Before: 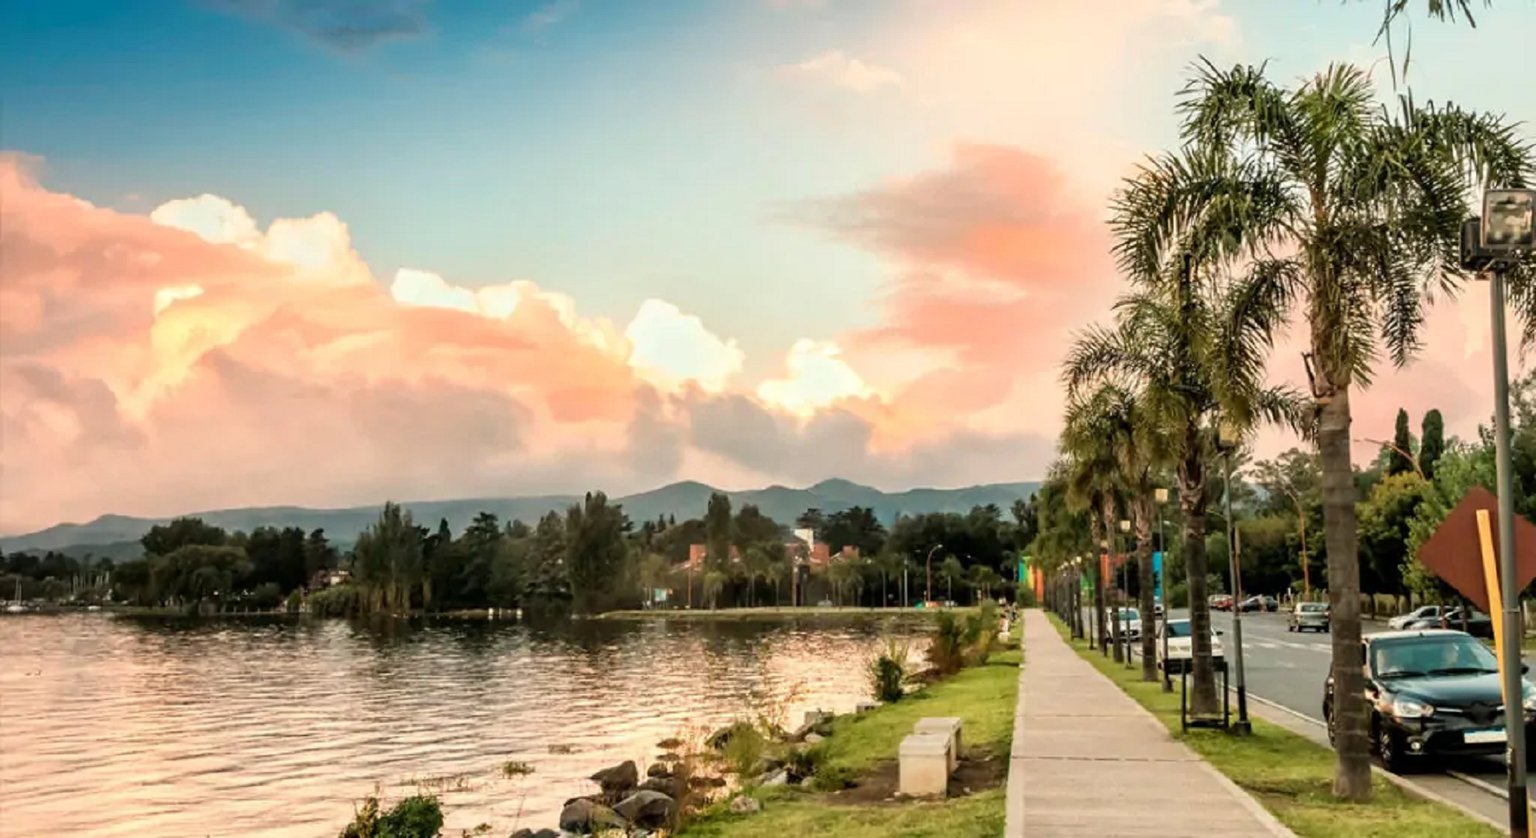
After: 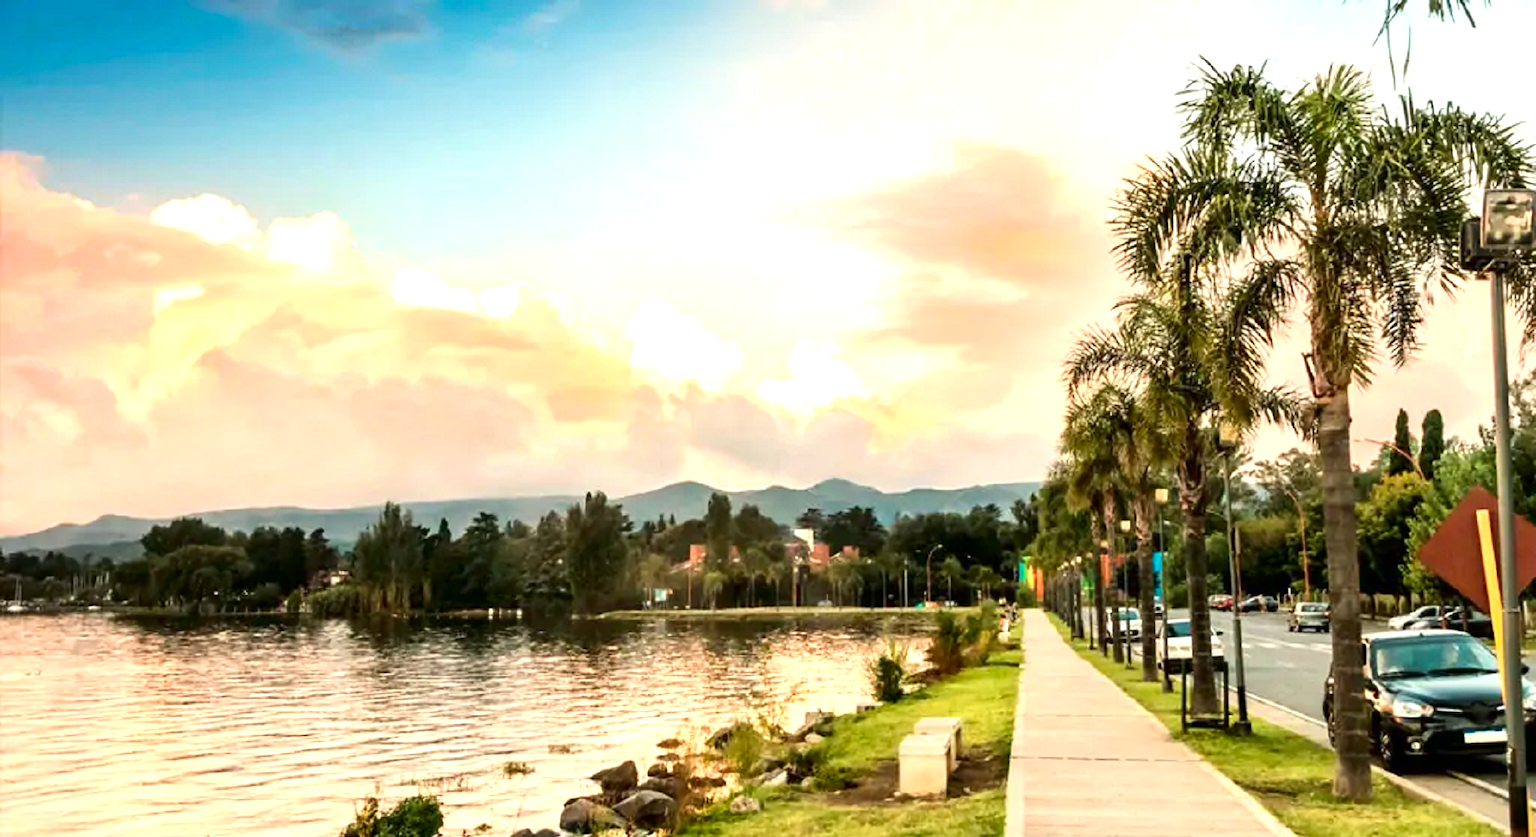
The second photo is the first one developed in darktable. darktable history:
exposure: black level correction 0, exposure 0.696 EV, compensate highlight preservation false
contrast brightness saturation: contrast 0.126, brightness -0.052, saturation 0.156
